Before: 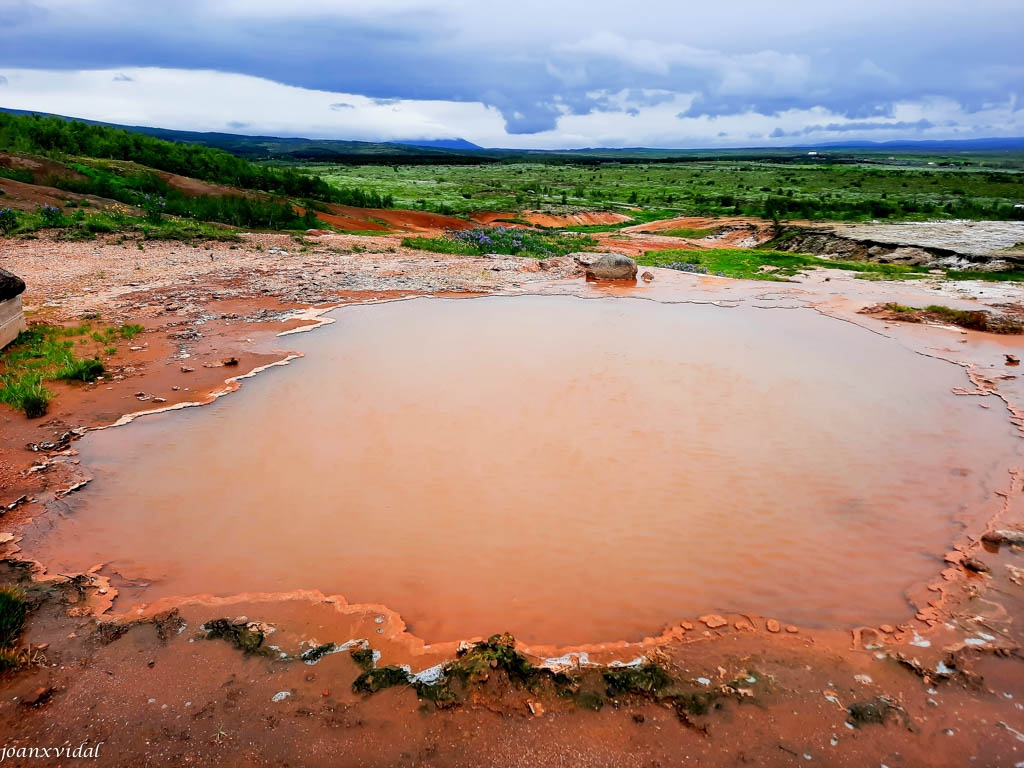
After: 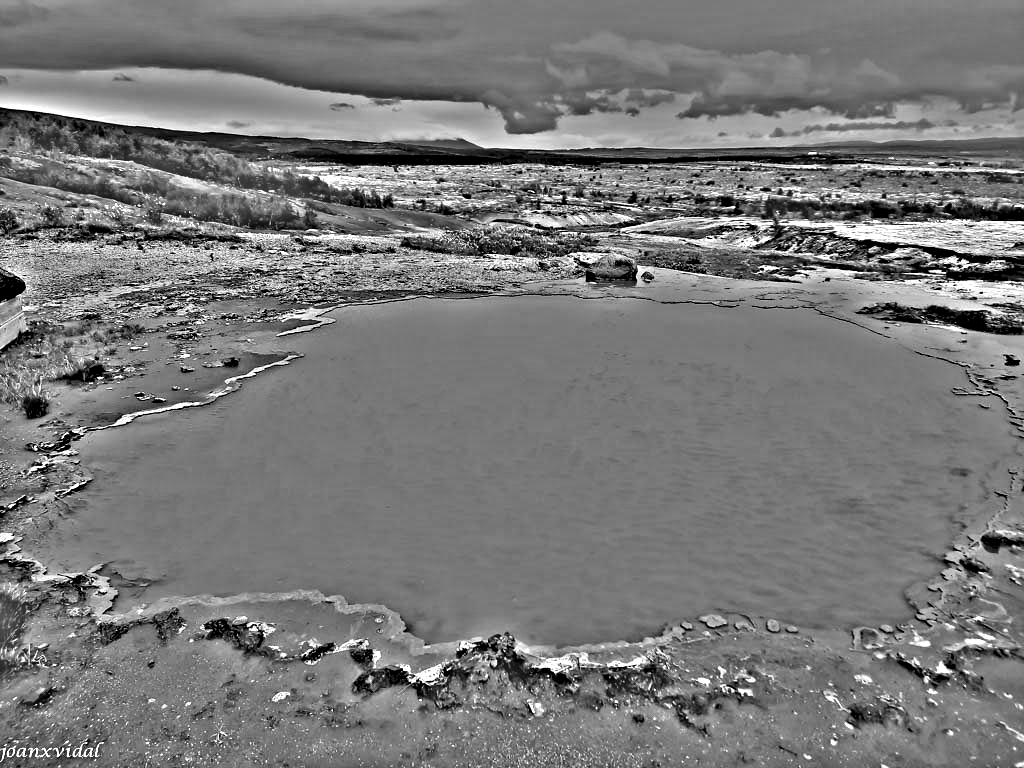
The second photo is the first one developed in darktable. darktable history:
color zones: curves: ch0 [(0, 0.48) (0.209, 0.398) (0.305, 0.332) (0.429, 0.493) (0.571, 0.5) (0.714, 0.5) (0.857, 0.5) (1, 0.48)]; ch1 [(0, 0.633) (0.143, 0.586) (0.286, 0.489) (0.429, 0.448) (0.571, 0.31) (0.714, 0.335) (0.857, 0.492) (1, 0.633)]; ch2 [(0, 0.448) (0.143, 0.498) (0.286, 0.5) (0.429, 0.5) (0.571, 0.5) (0.714, 0.5) (0.857, 0.5) (1, 0.448)]
highpass: on, module defaults
